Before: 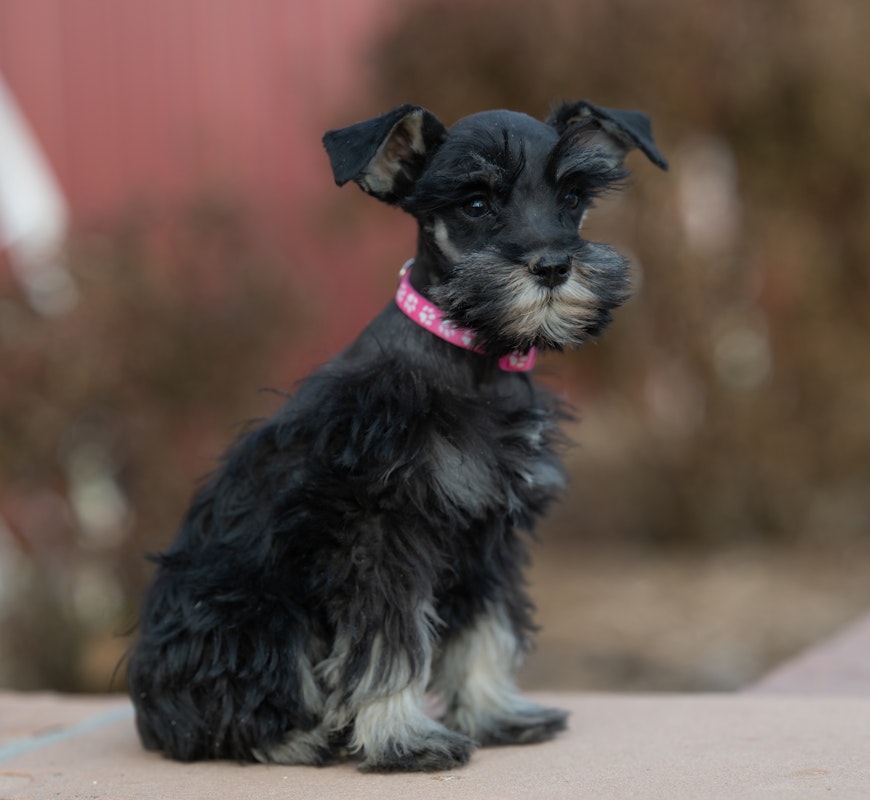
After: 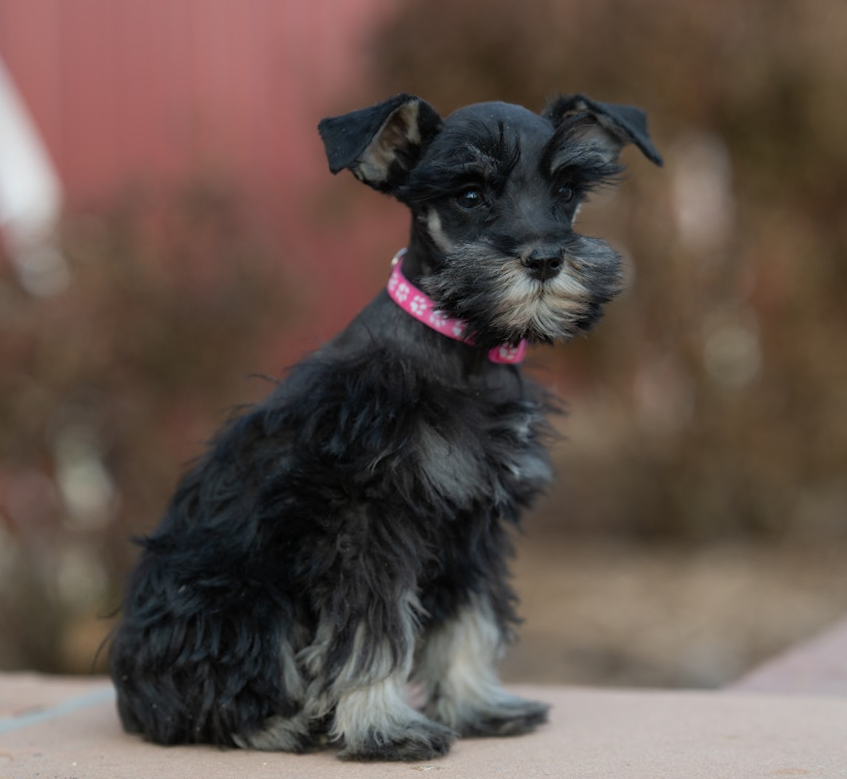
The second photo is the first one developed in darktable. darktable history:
crop and rotate: angle -1.43°
